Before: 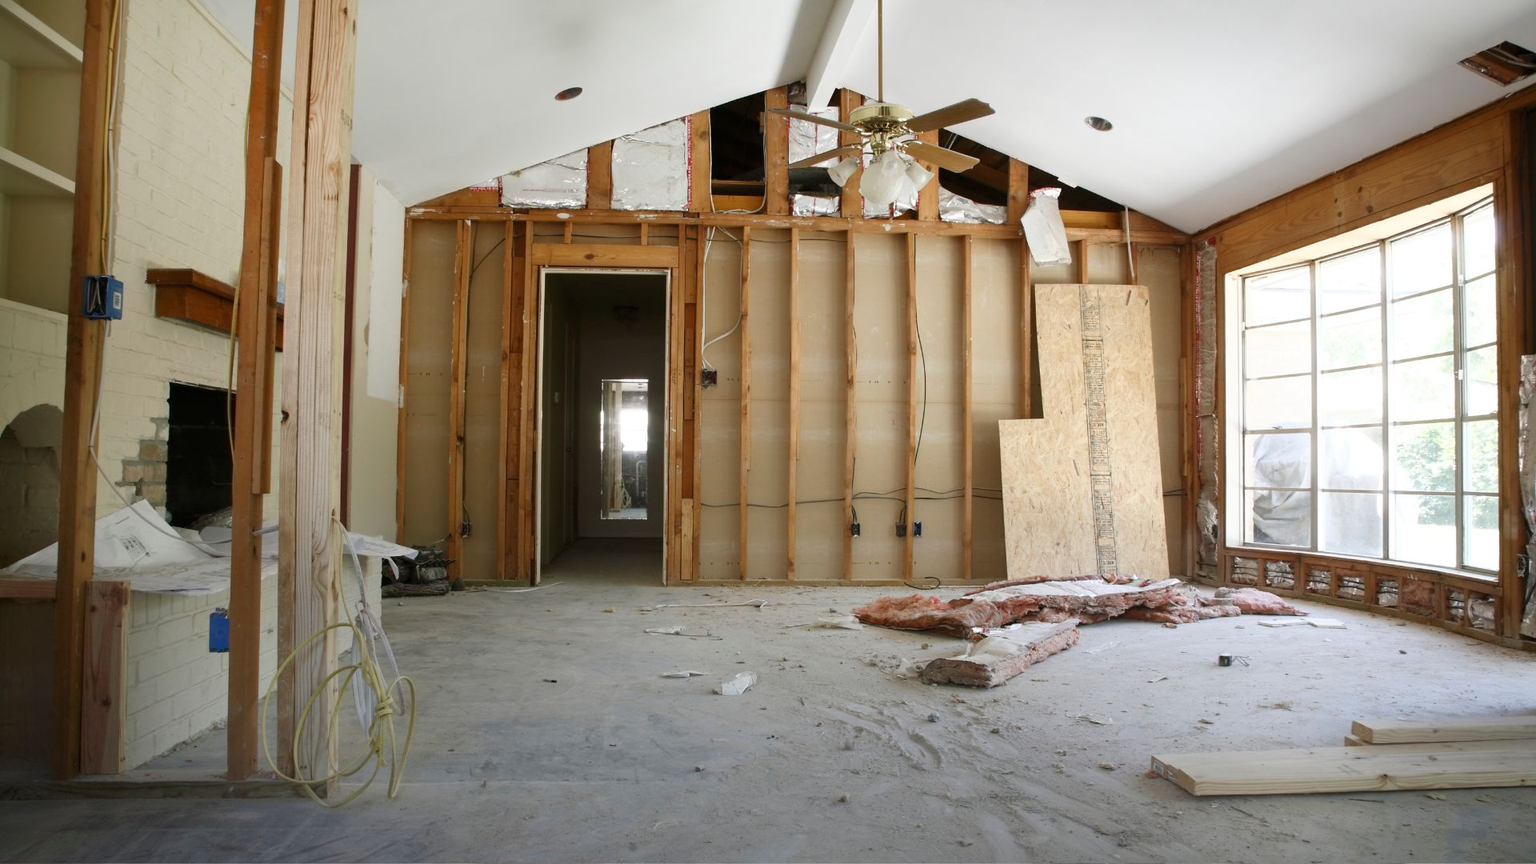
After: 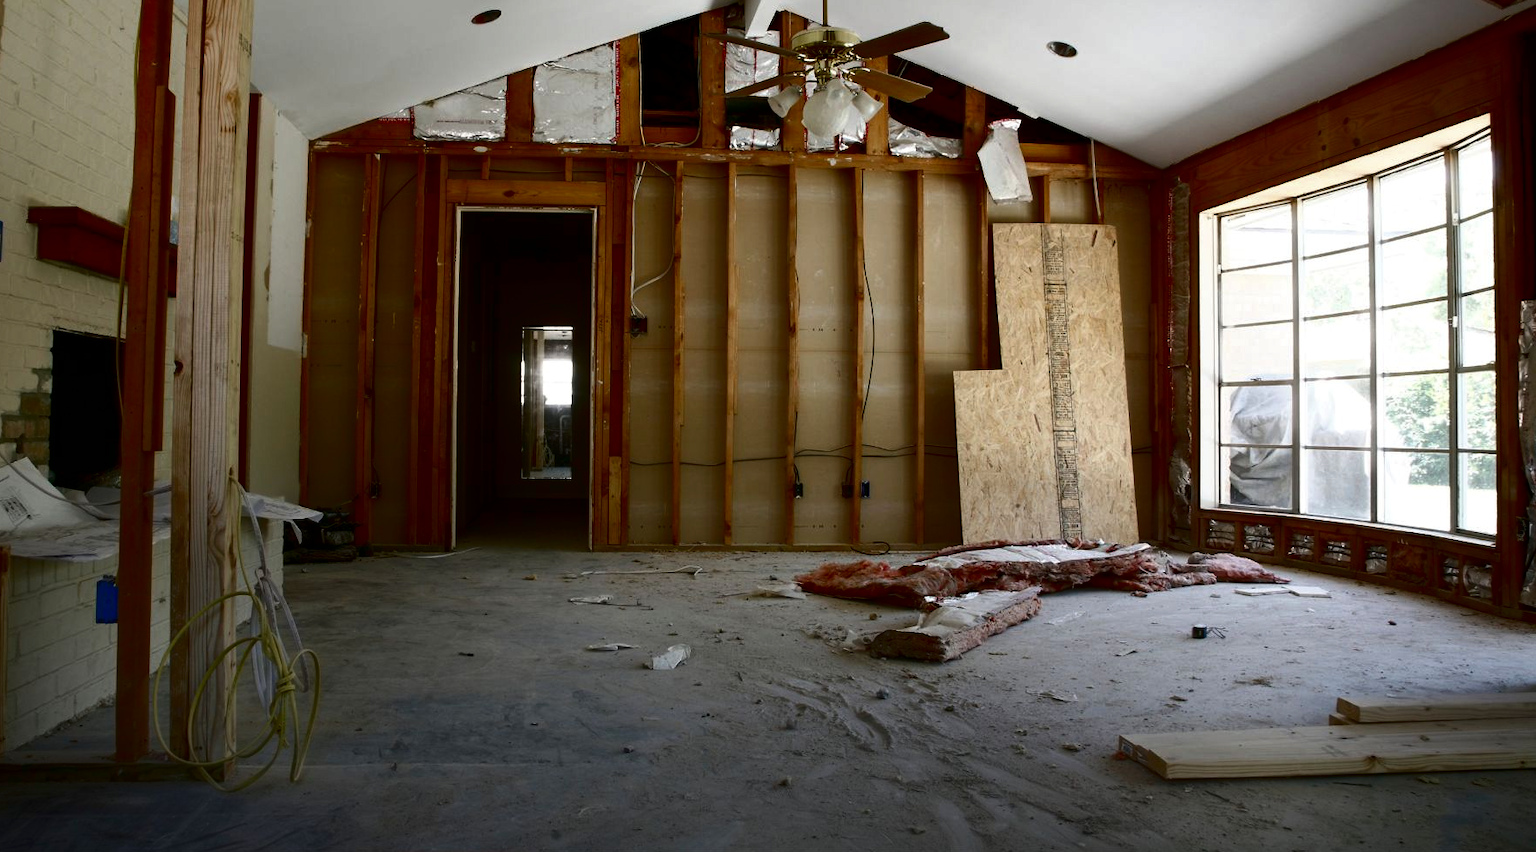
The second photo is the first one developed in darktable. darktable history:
crop and rotate: left 7.893%, top 9.094%
contrast brightness saturation: contrast 0.094, brightness -0.577, saturation 0.169
levels: levels [0, 0.498, 0.996]
